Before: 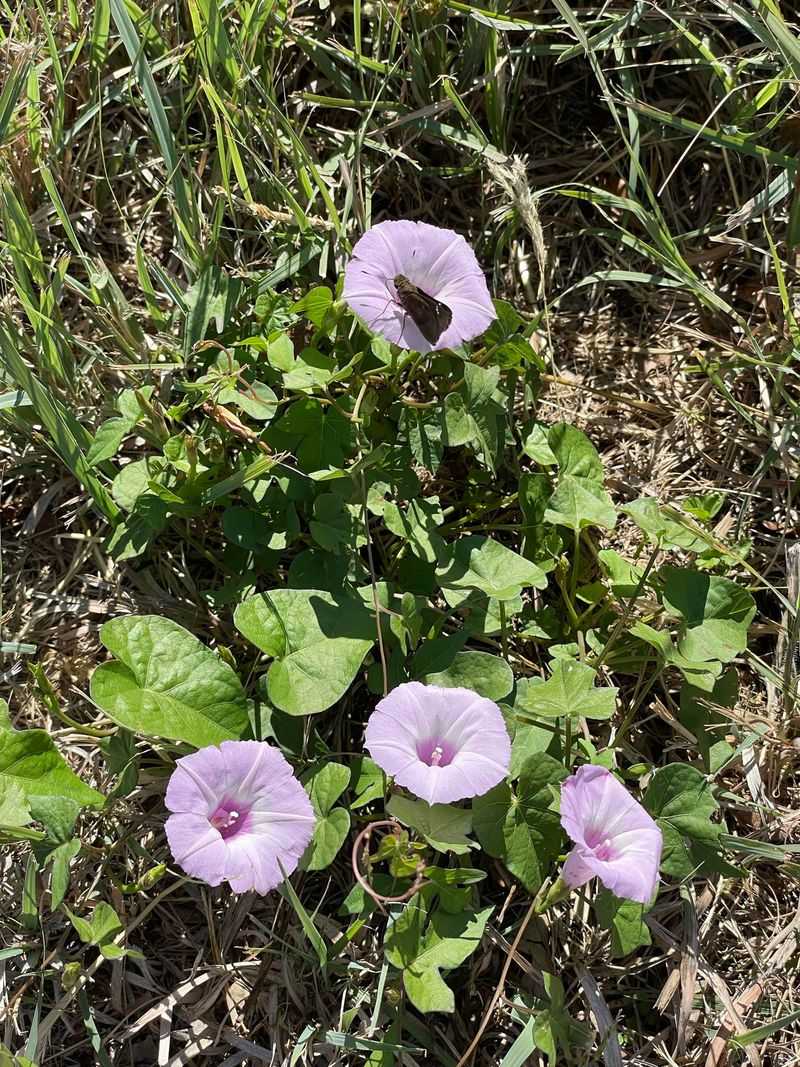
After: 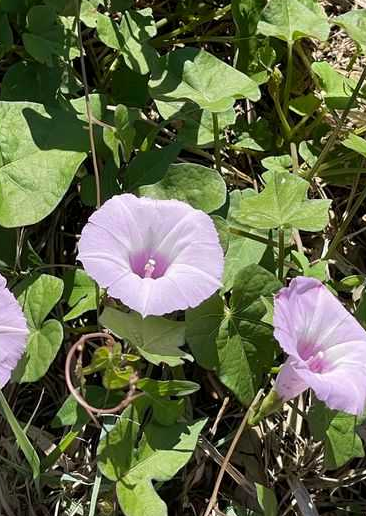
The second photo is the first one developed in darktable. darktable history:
crop: left 35.976%, top 45.819%, right 18.162%, bottom 5.807%
exposure: black level correction 0.001, compensate highlight preservation false
